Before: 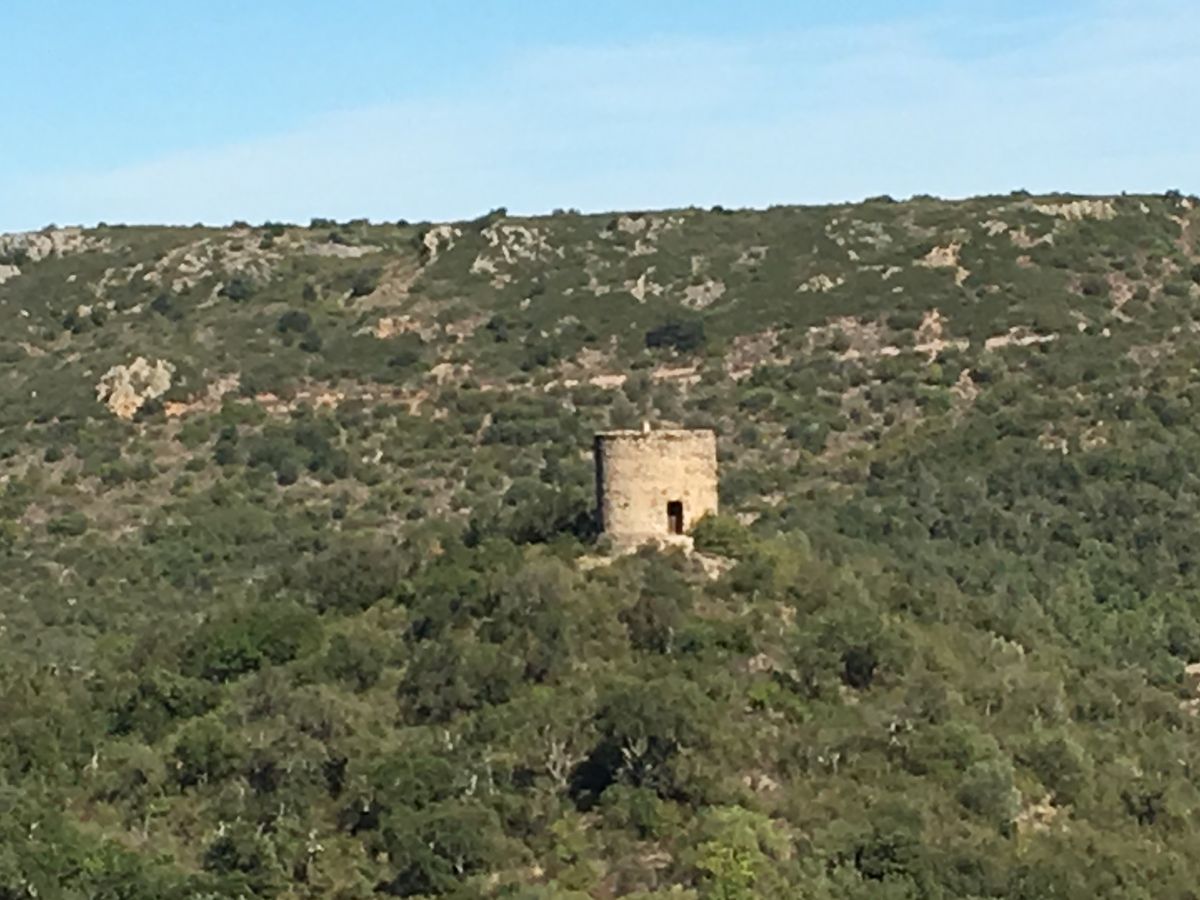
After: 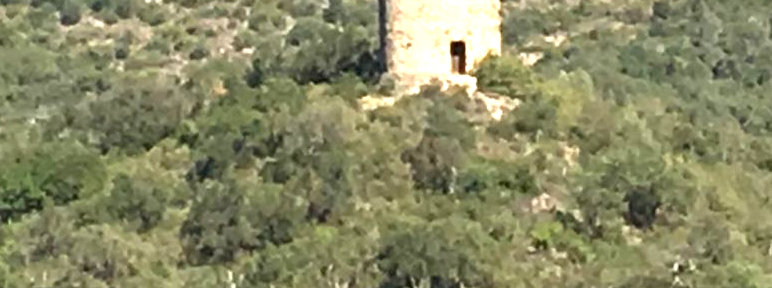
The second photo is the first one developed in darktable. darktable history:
crop: left 18.091%, top 51.13%, right 17.525%, bottom 16.85%
exposure: black level correction 0, exposure 1.198 EV, compensate exposure bias true, compensate highlight preservation false
